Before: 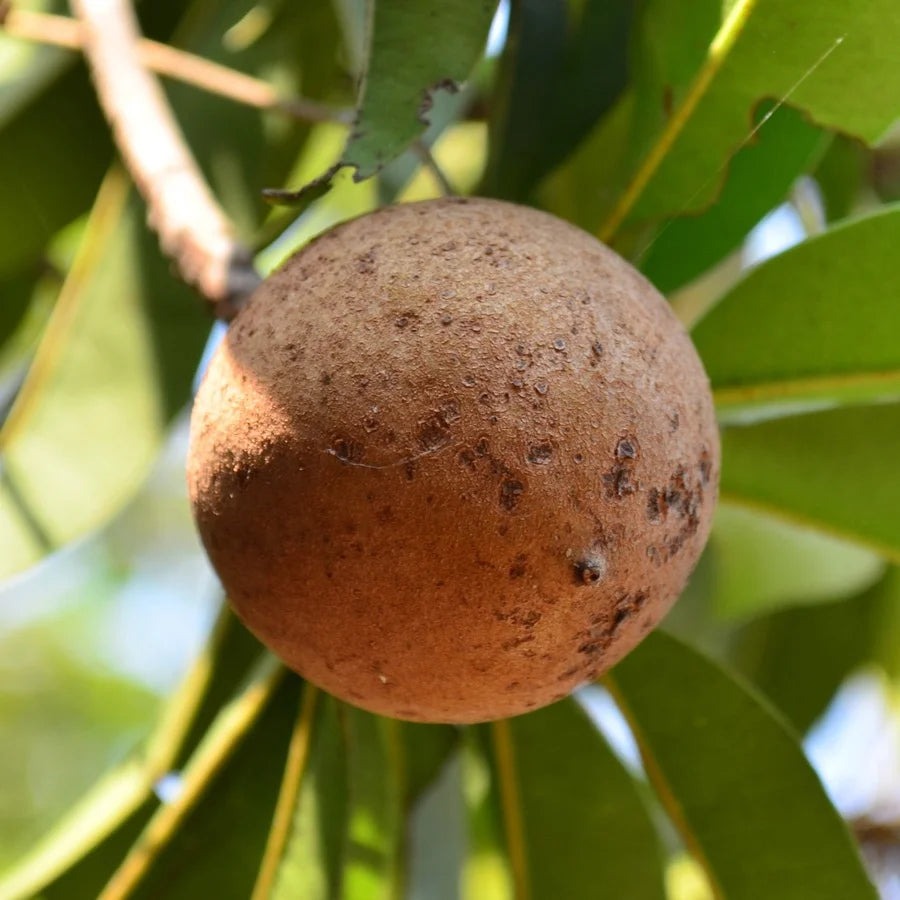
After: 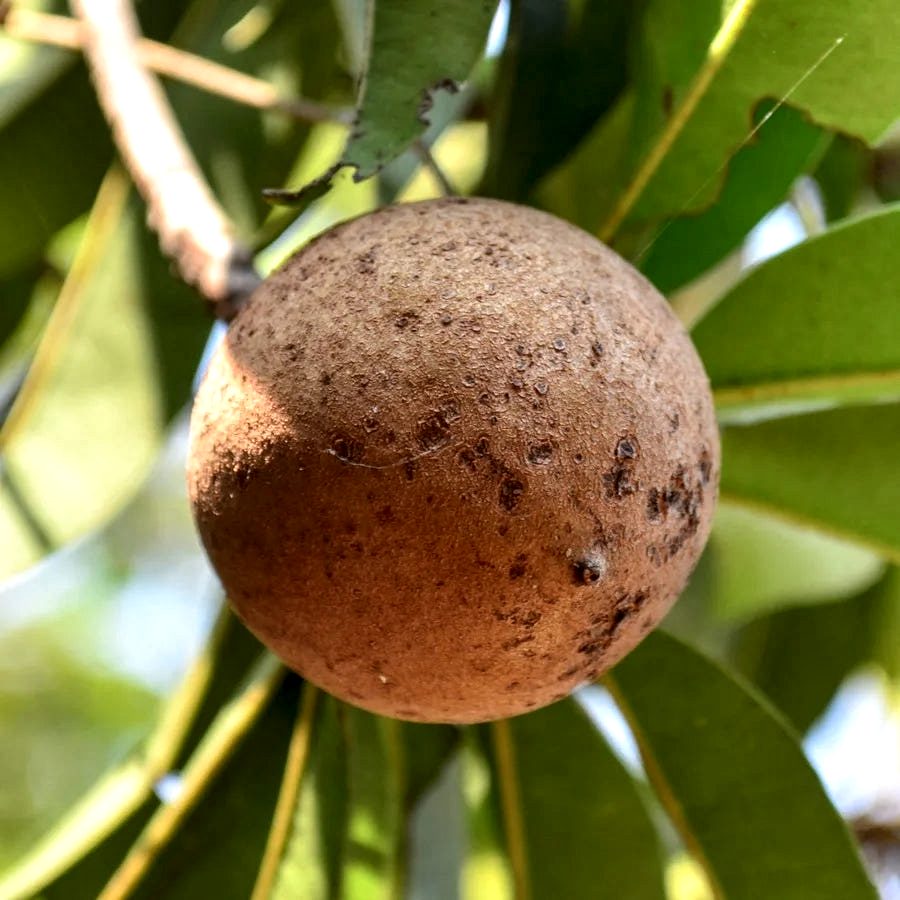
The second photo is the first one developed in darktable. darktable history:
local contrast: highlights 60%, shadows 61%, detail 160%
